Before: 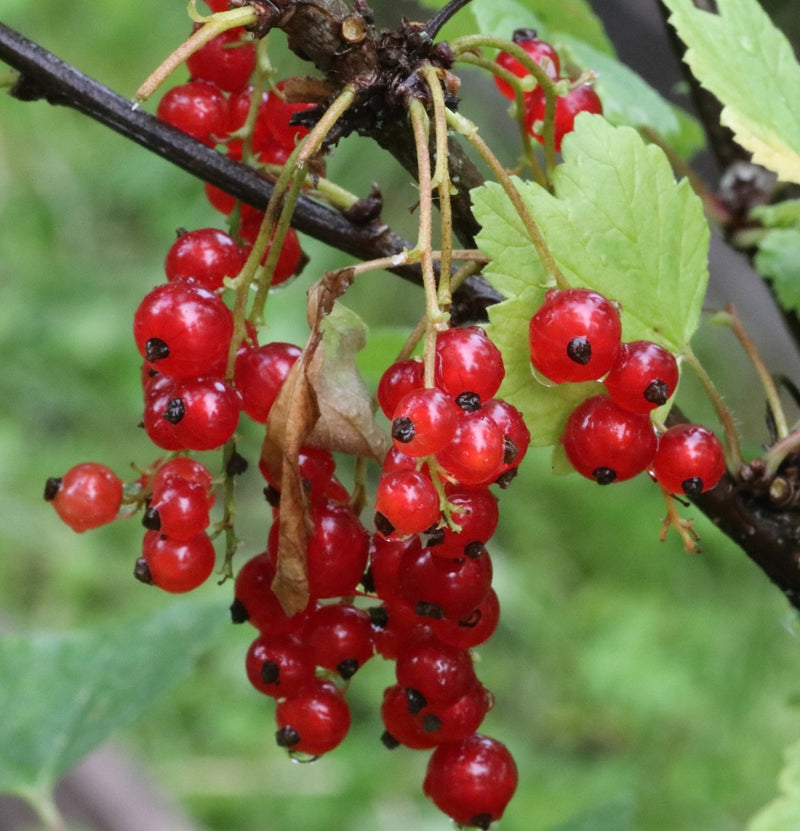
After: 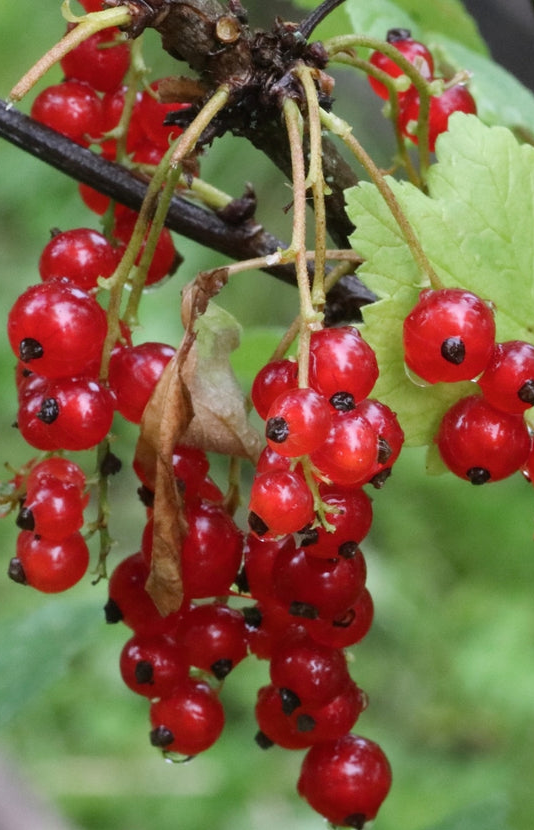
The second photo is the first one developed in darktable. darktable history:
crop and rotate: left 15.837%, right 17.404%
color balance rgb: perceptual saturation grading › global saturation -1.852%, perceptual saturation grading › highlights -7.398%, perceptual saturation grading › mid-tones 7.354%, perceptual saturation grading › shadows 3.522%
